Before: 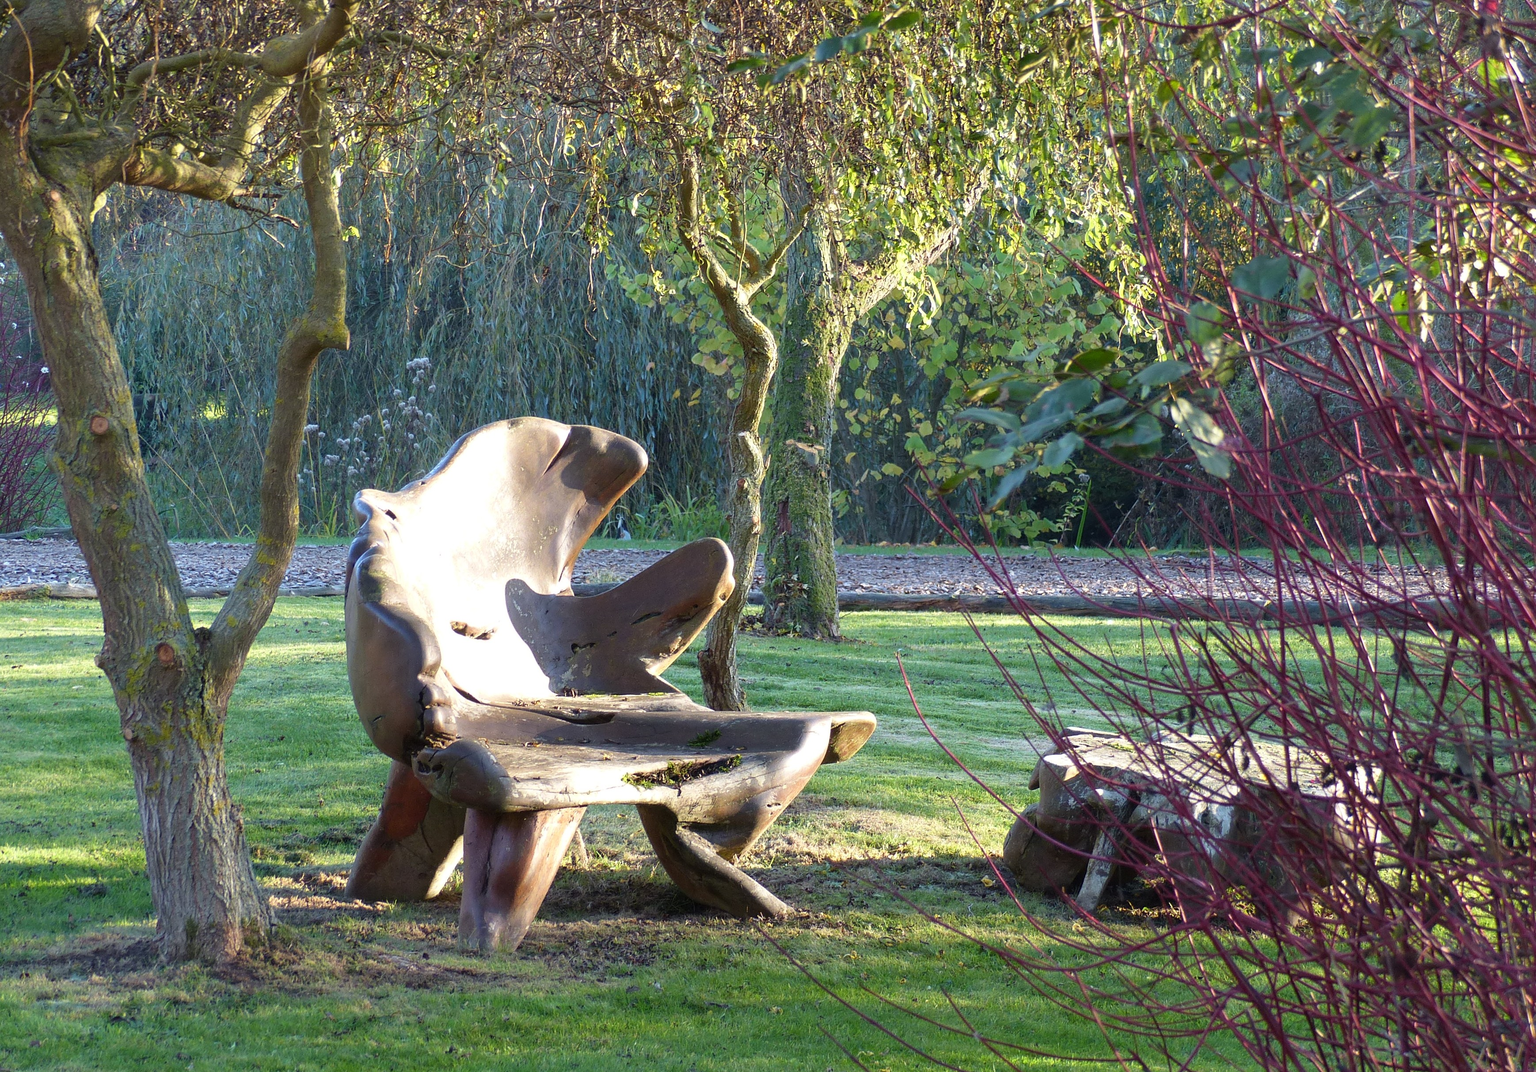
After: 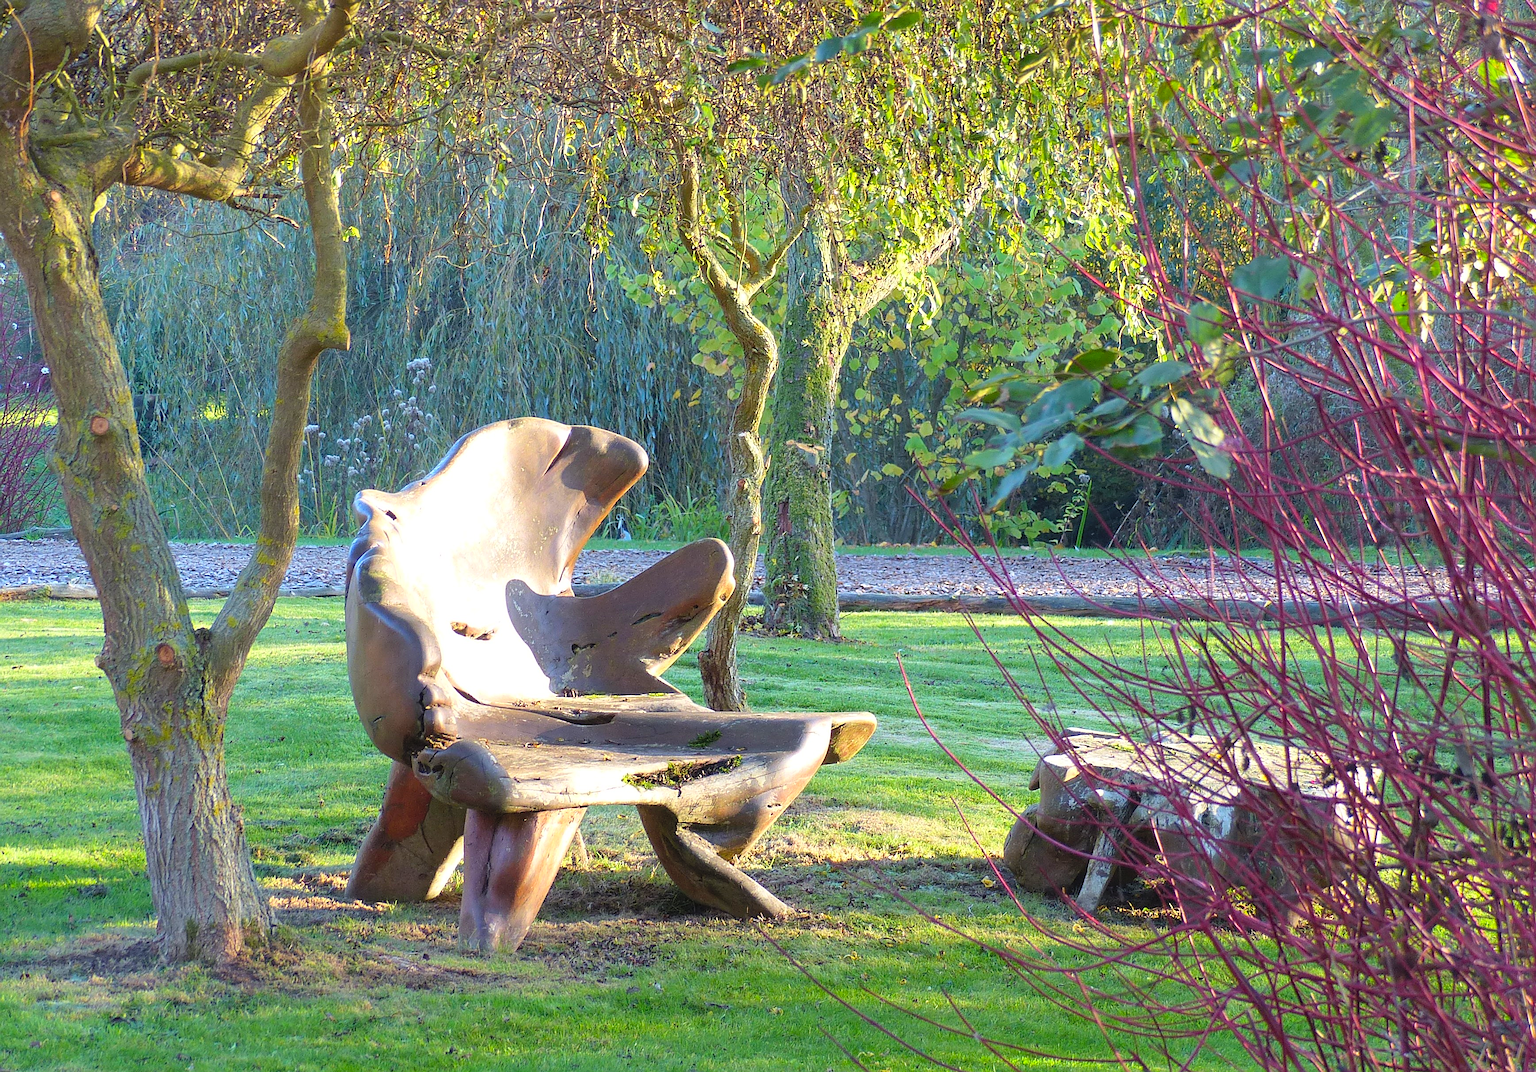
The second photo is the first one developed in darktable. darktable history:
sharpen: on, module defaults
contrast brightness saturation: contrast 0.067, brightness 0.174, saturation 0.407
